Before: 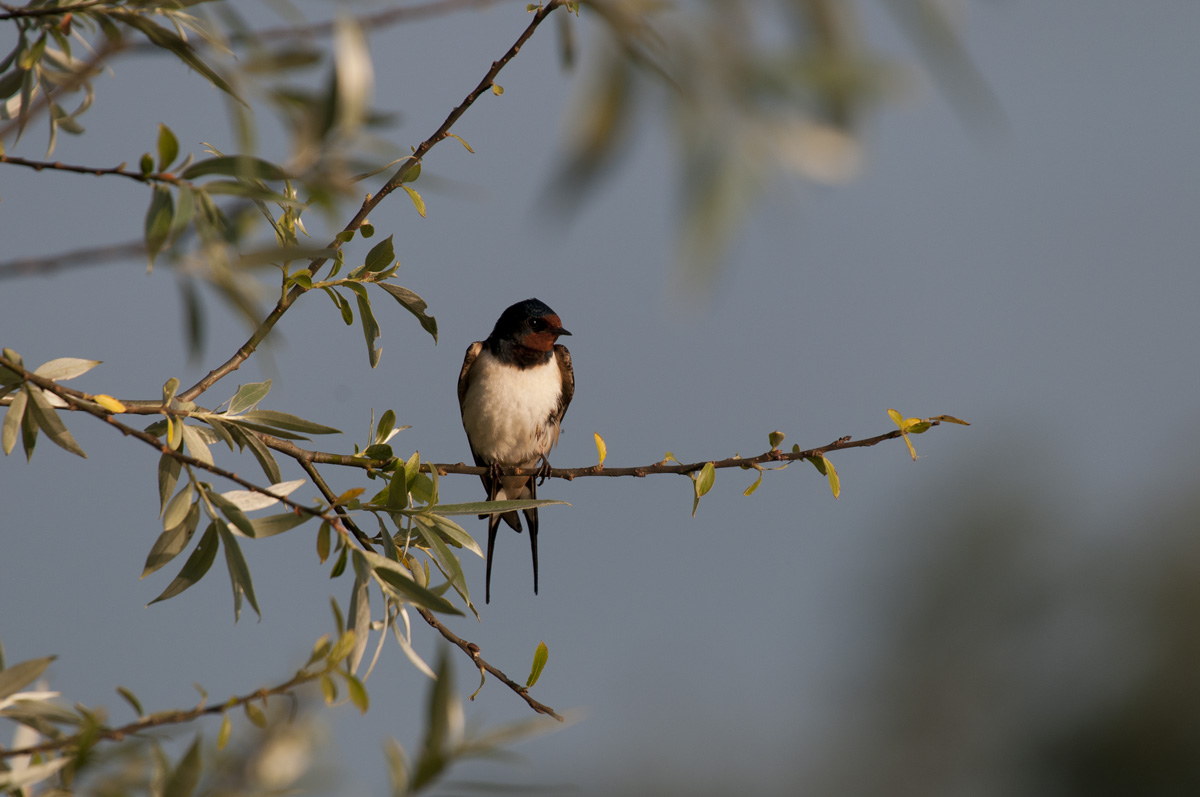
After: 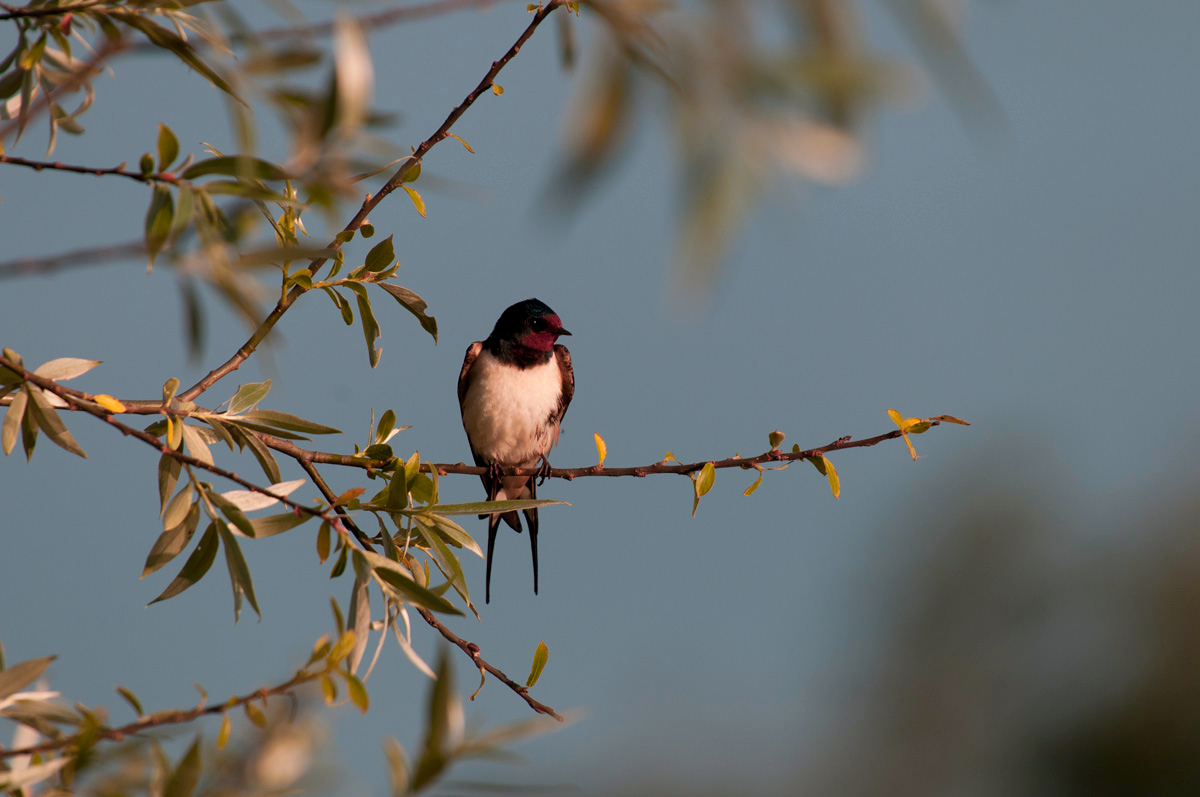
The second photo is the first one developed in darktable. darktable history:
color balance rgb: linear chroma grading › global chroma 15.38%, perceptual saturation grading › global saturation 0.313%, hue shift -13.29°
